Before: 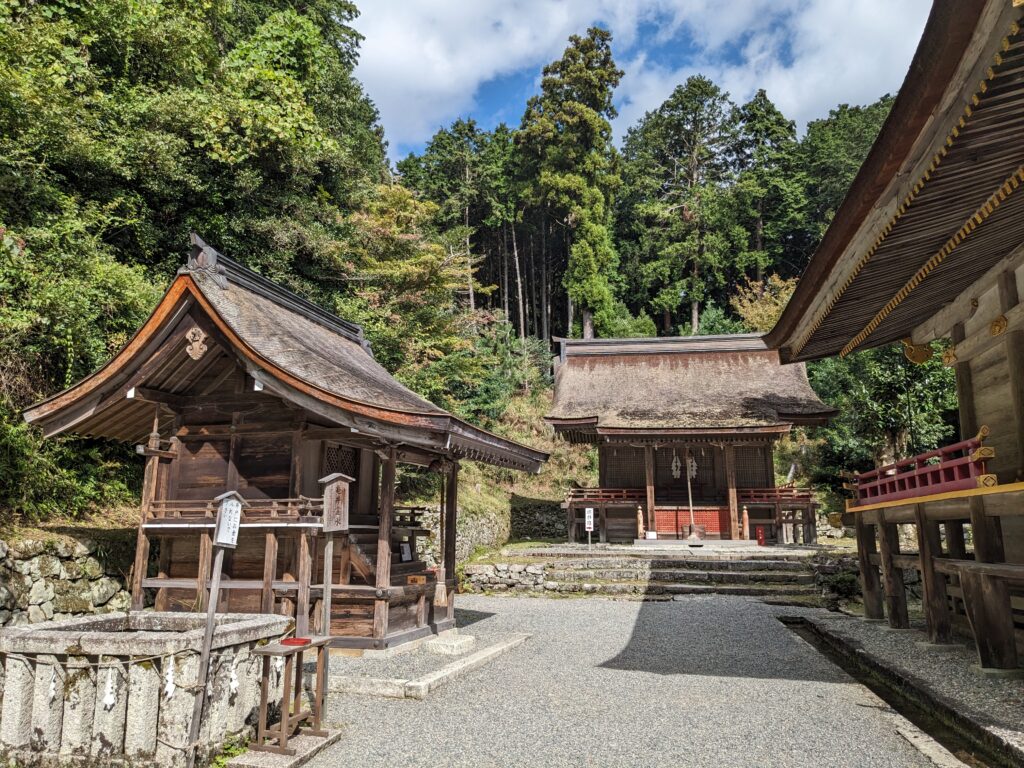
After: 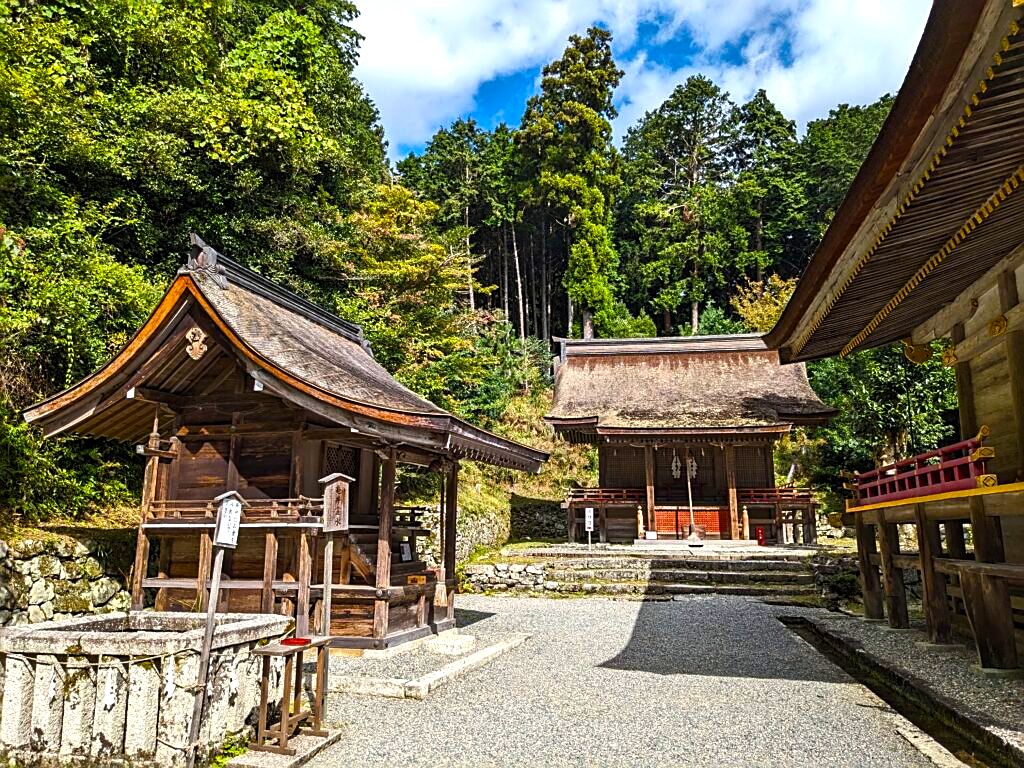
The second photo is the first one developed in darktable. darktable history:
color balance rgb: linear chroma grading › global chroma 9%, perceptual saturation grading › global saturation 36%, perceptual saturation grading › shadows 35%, perceptual brilliance grading › global brilliance 15%, perceptual brilliance grading › shadows -35%, global vibrance 15%
sharpen: on, module defaults
